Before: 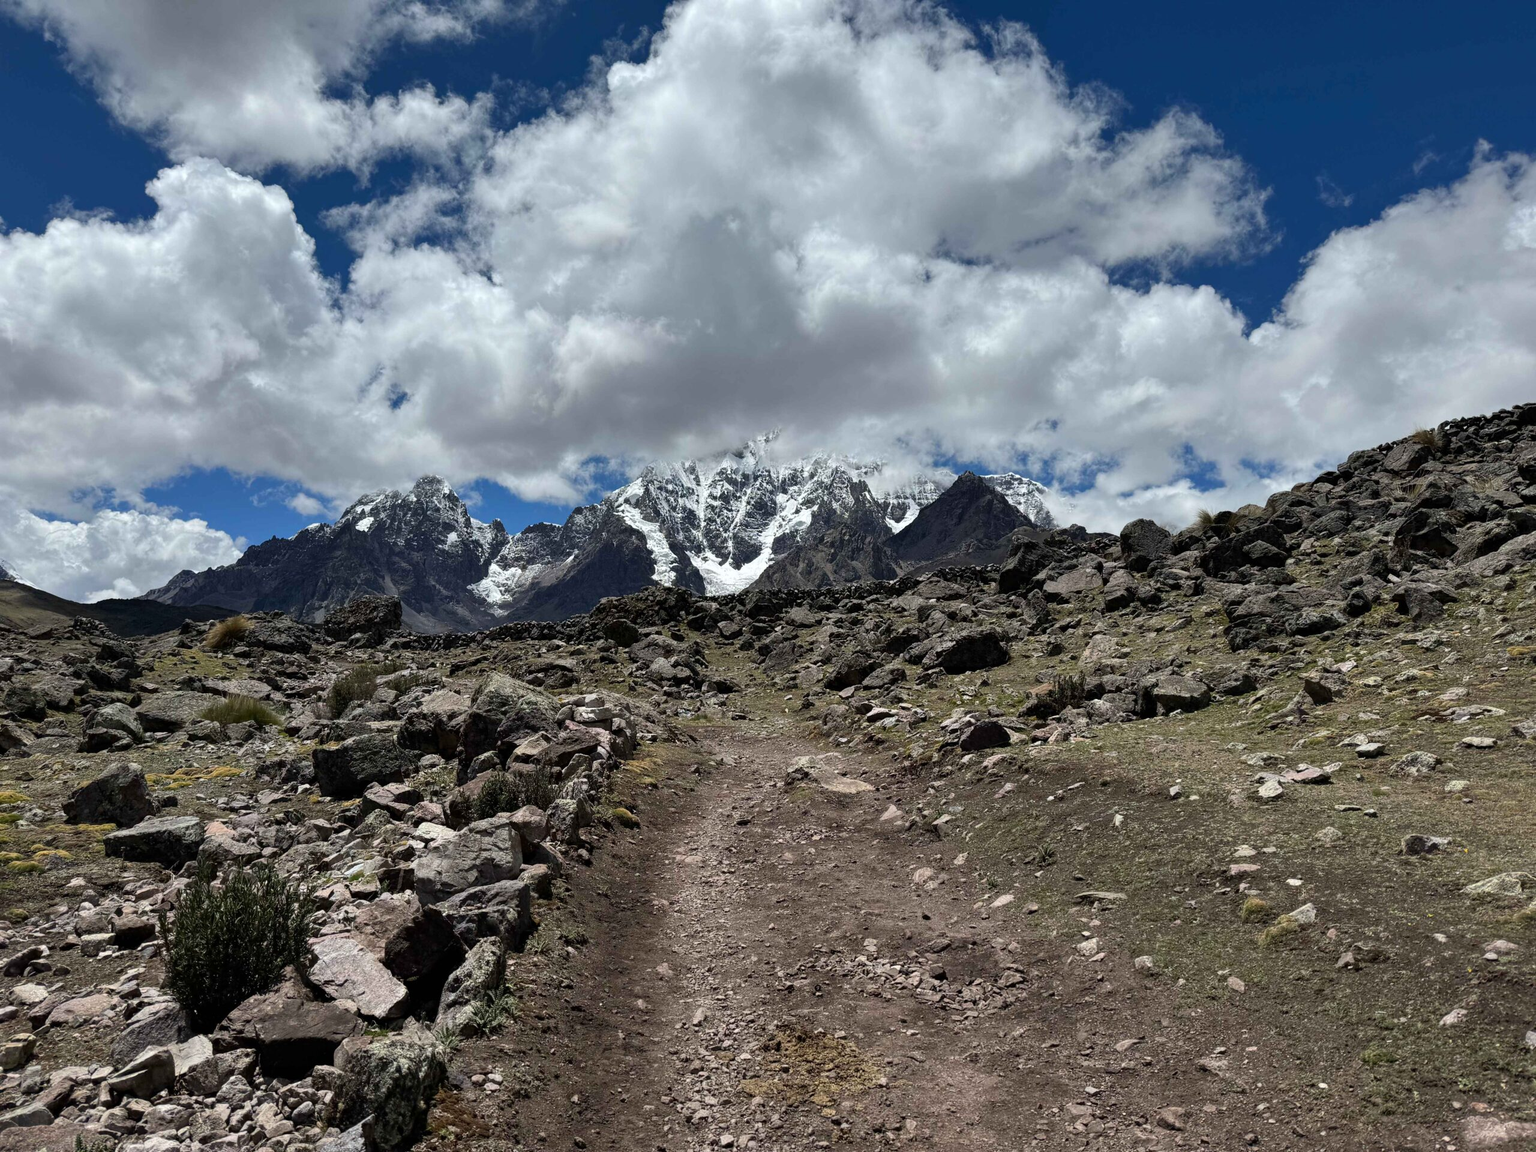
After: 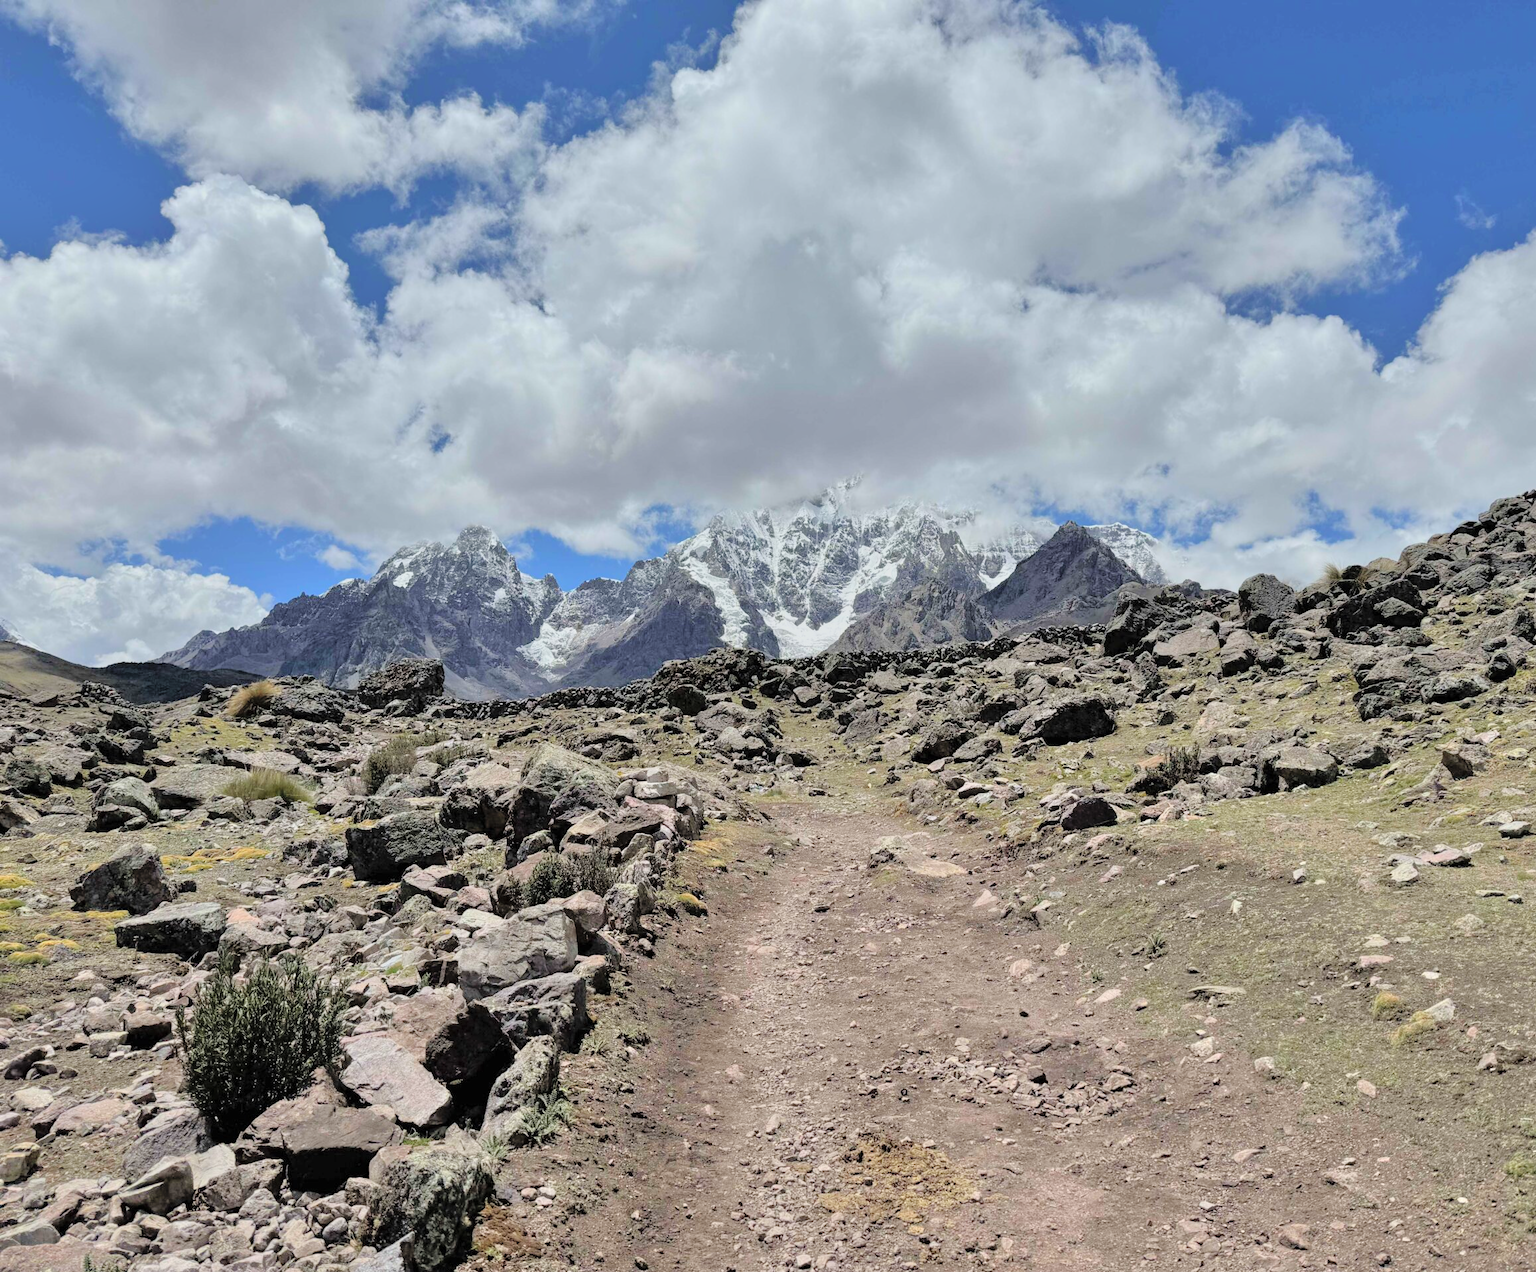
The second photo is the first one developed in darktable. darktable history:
global tonemap: drago (0.7, 100)
crop: right 9.509%, bottom 0.031%
tone equalizer: -7 EV 0.15 EV, -6 EV 0.6 EV, -5 EV 1.15 EV, -4 EV 1.33 EV, -3 EV 1.15 EV, -2 EV 0.6 EV, -1 EV 0.15 EV, mask exposure compensation -0.5 EV
